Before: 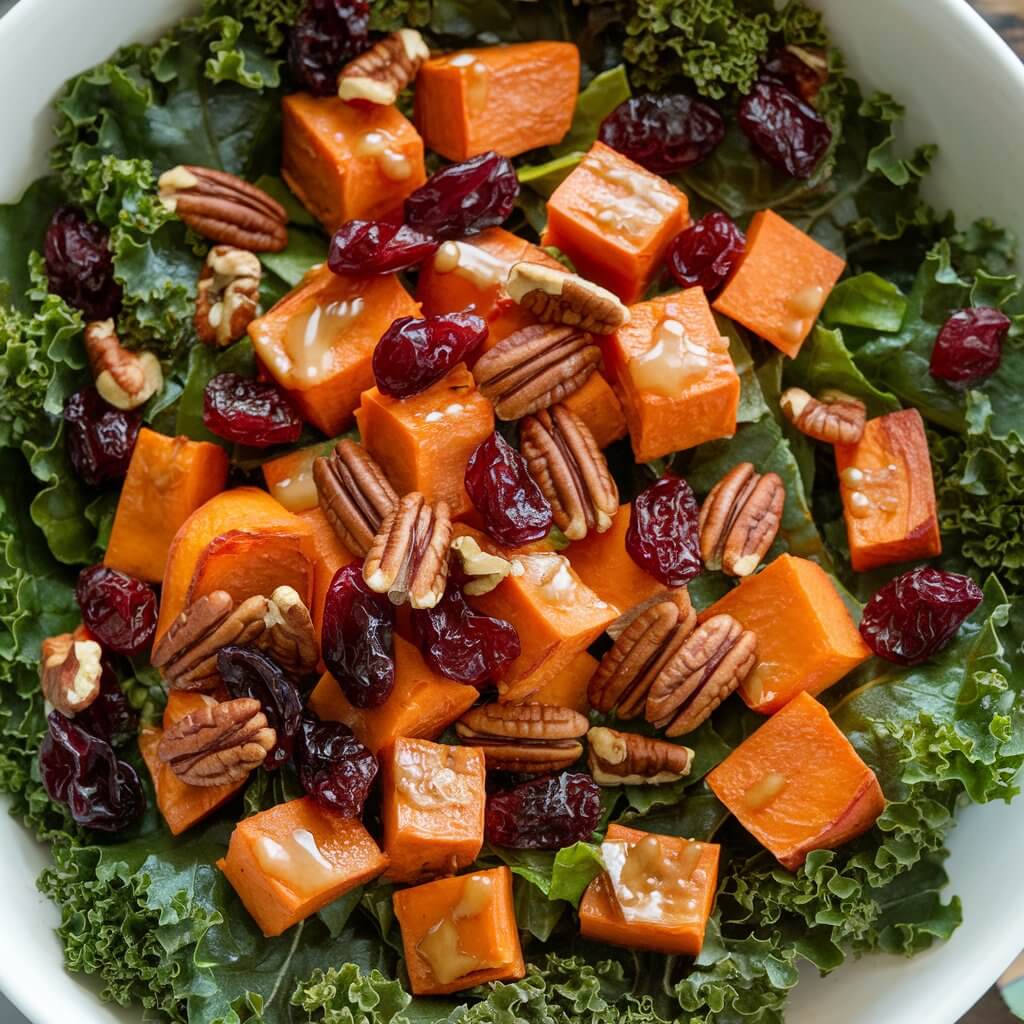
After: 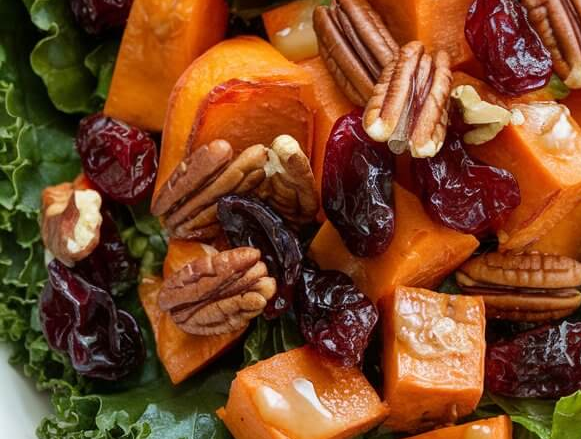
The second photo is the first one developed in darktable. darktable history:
crop: top 44.071%, right 43.175%, bottom 13.033%
